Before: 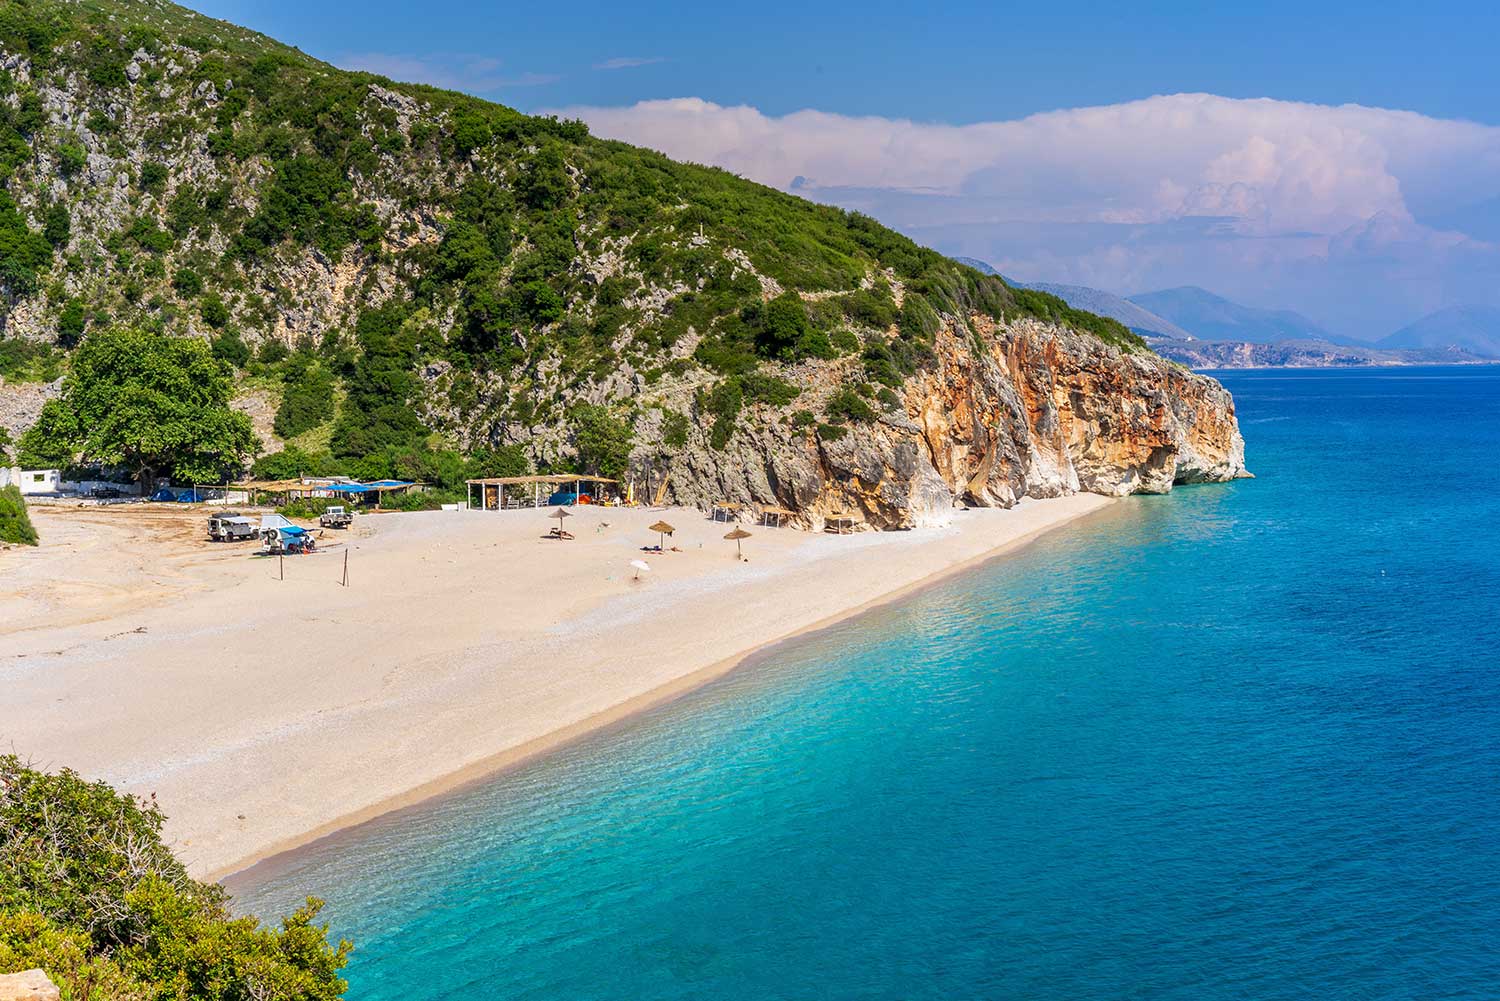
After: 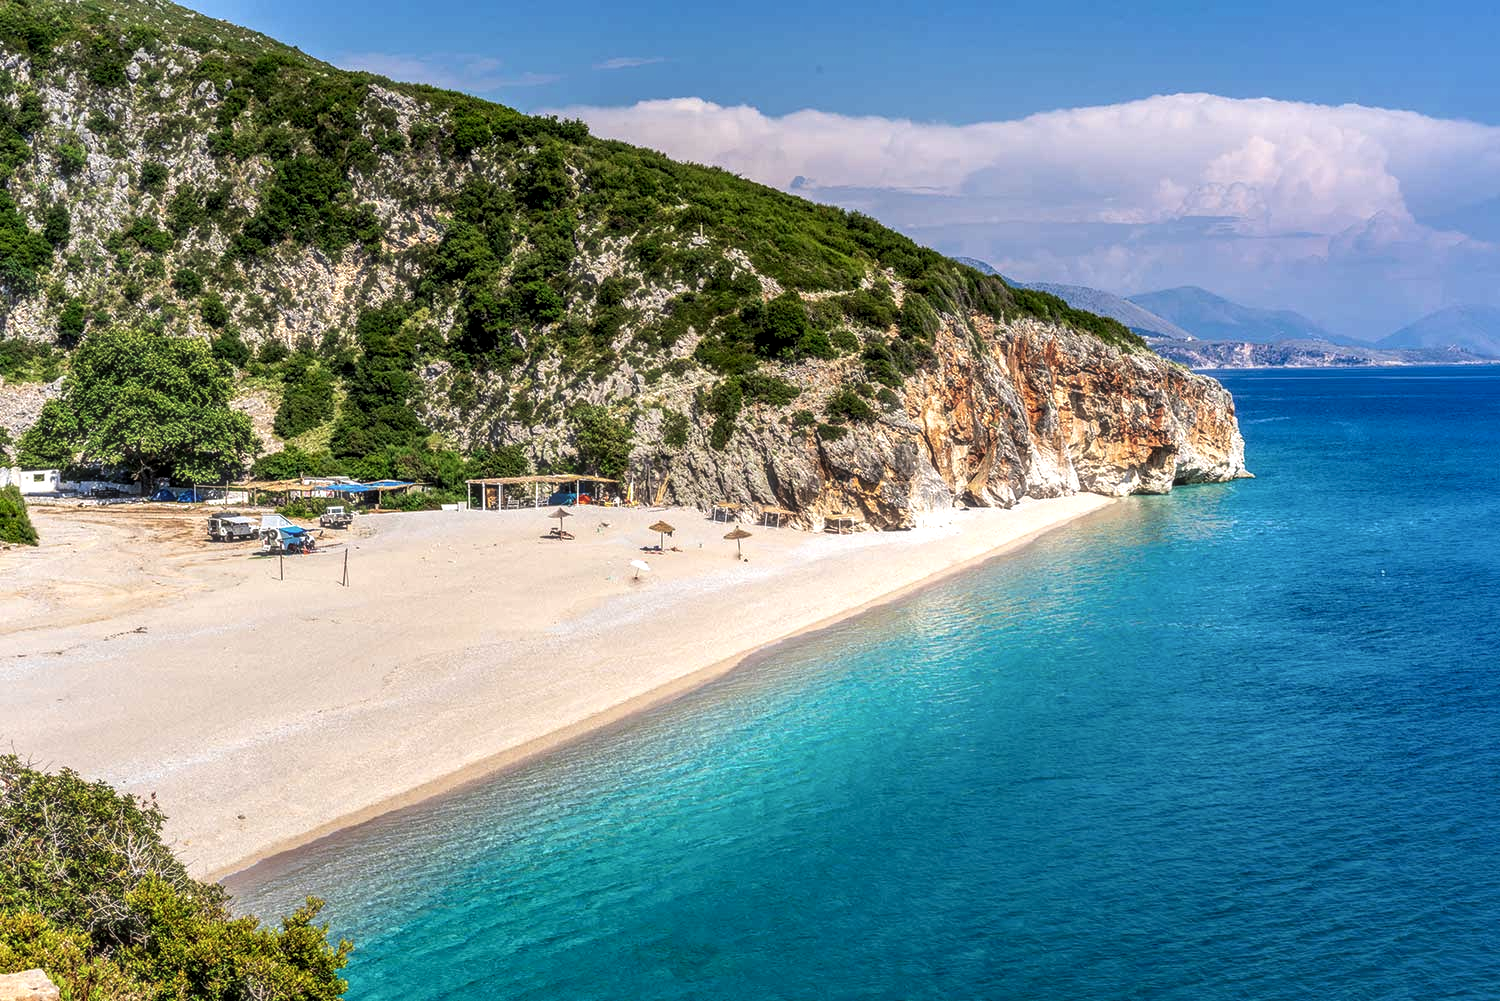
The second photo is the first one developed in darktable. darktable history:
haze removal: strength -0.1, adaptive false
local contrast: highlights 60%, shadows 60%, detail 160%
